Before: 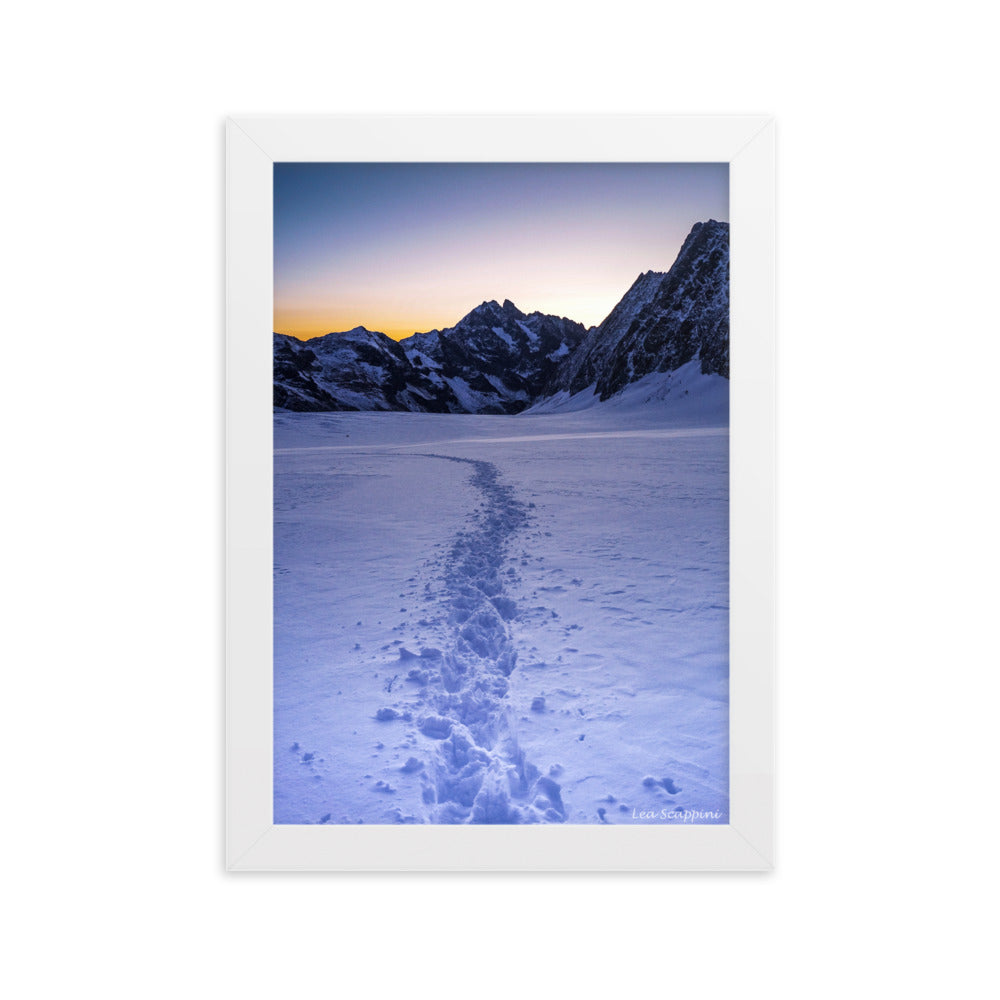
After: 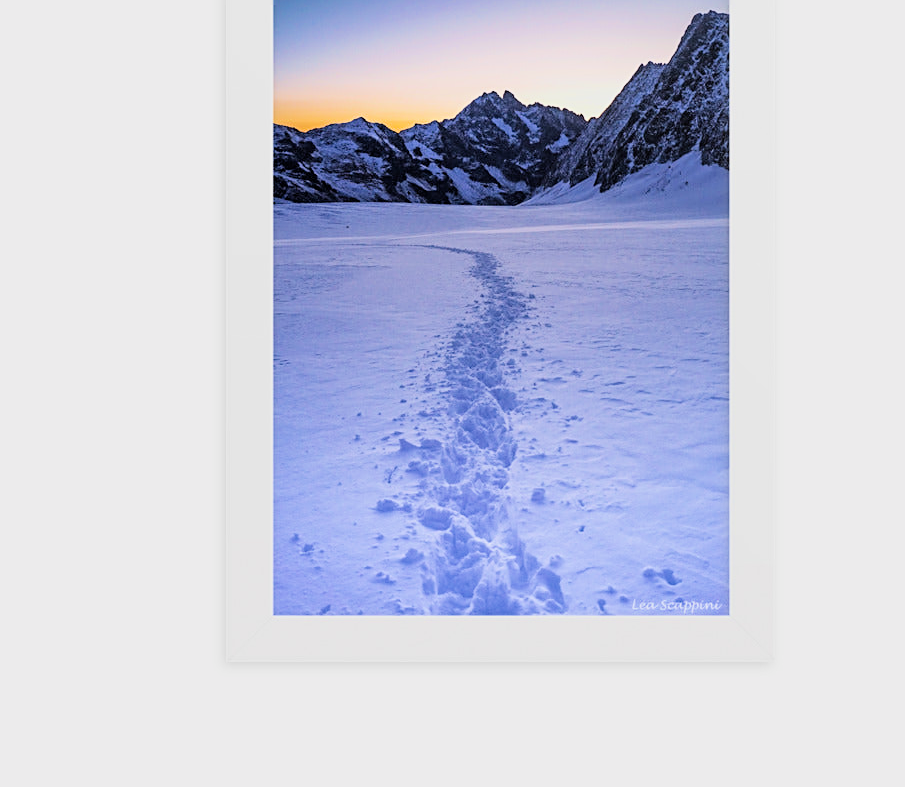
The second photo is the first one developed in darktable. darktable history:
crop: top 20.916%, right 9.437%, bottom 0.316%
sharpen: on, module defaults
filmic rgb: black relative exposure -7.15 EV, white relative exposure 5.36 EV, hardness 3.02, color science v6 (2022)
exposure: black level correction 0, exposure 1.1 EV, compensate exposure bias true, compensate highlight preservation false
